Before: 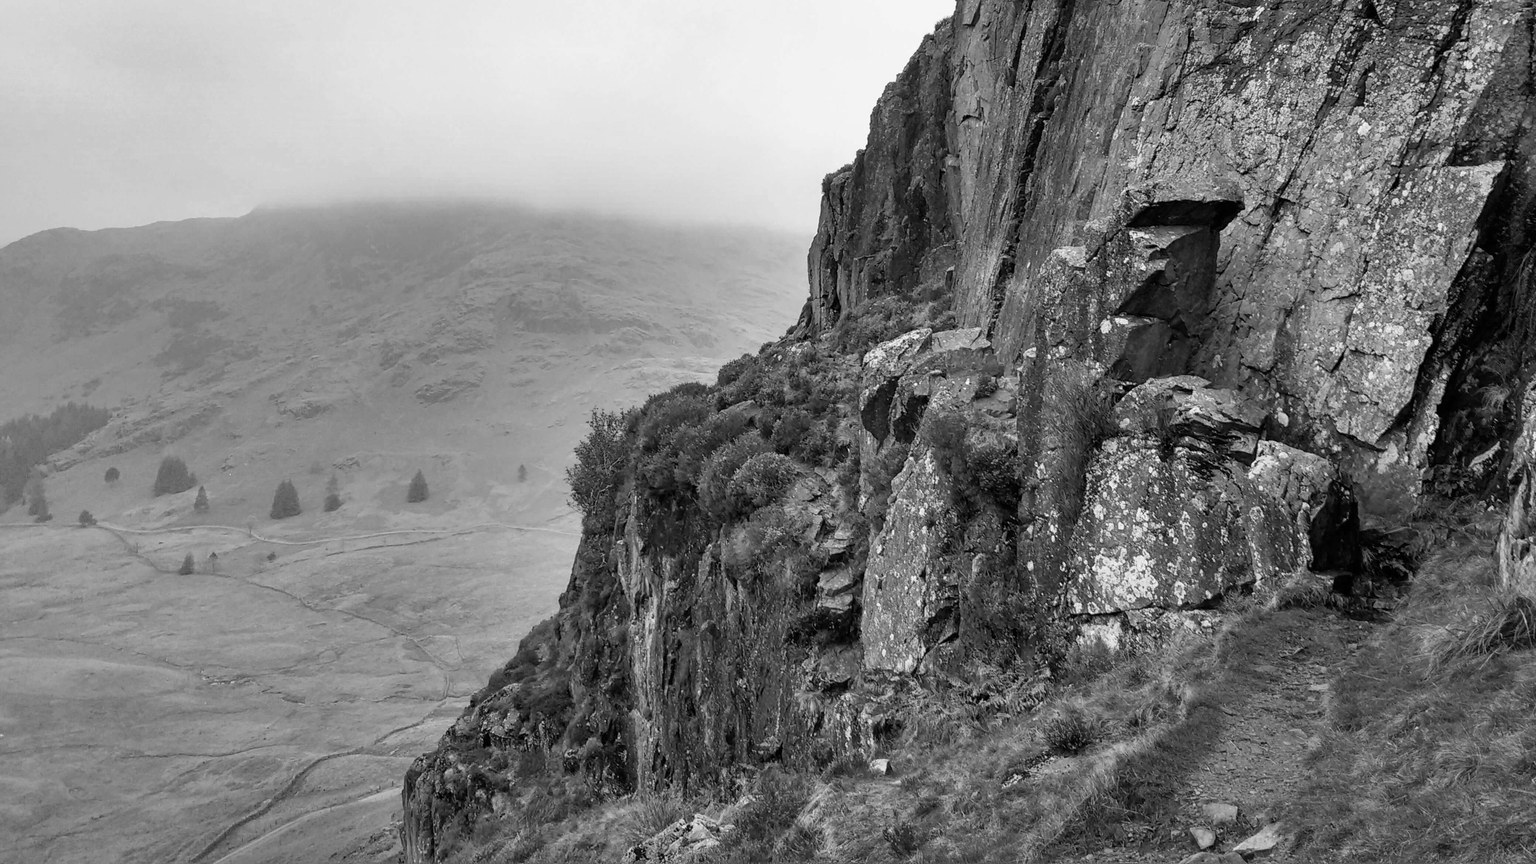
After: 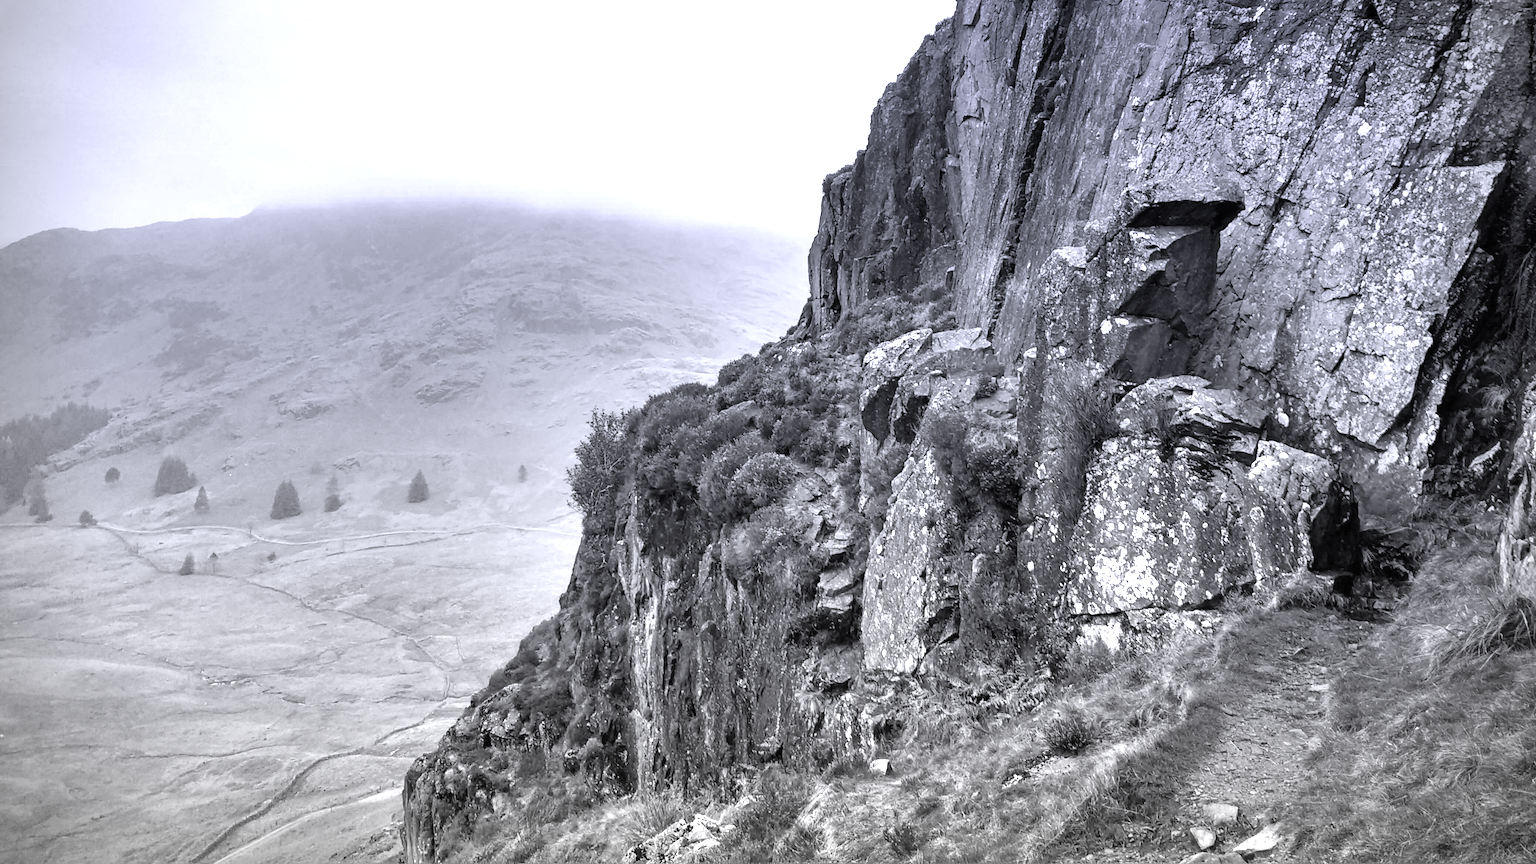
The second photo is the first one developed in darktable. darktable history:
graduated density: hue 238.83°, saturation 50%
vignetting: fall-off start 88.03%, fall-off radius 24.9%
exposure: black level correction 0, exposure 1.3 EV, compensate highlight preservation false
